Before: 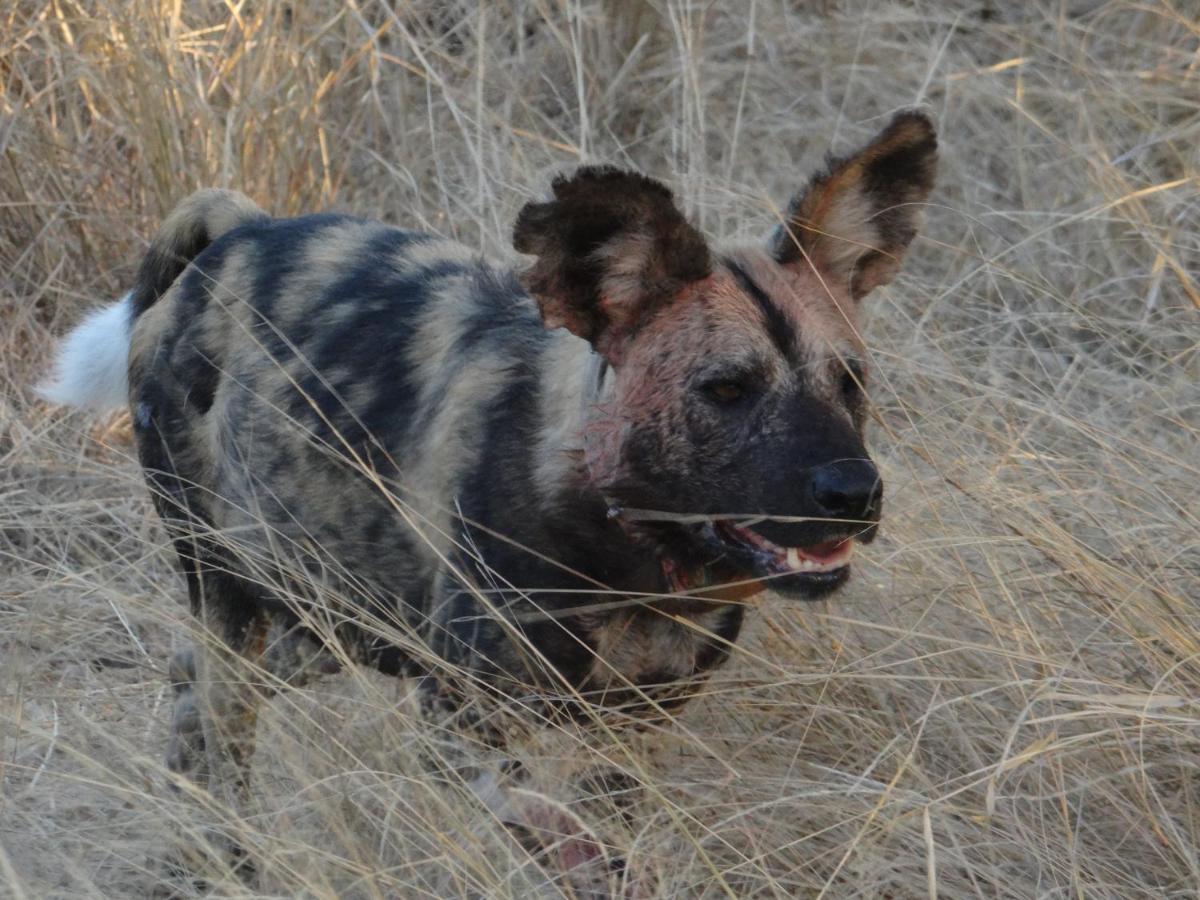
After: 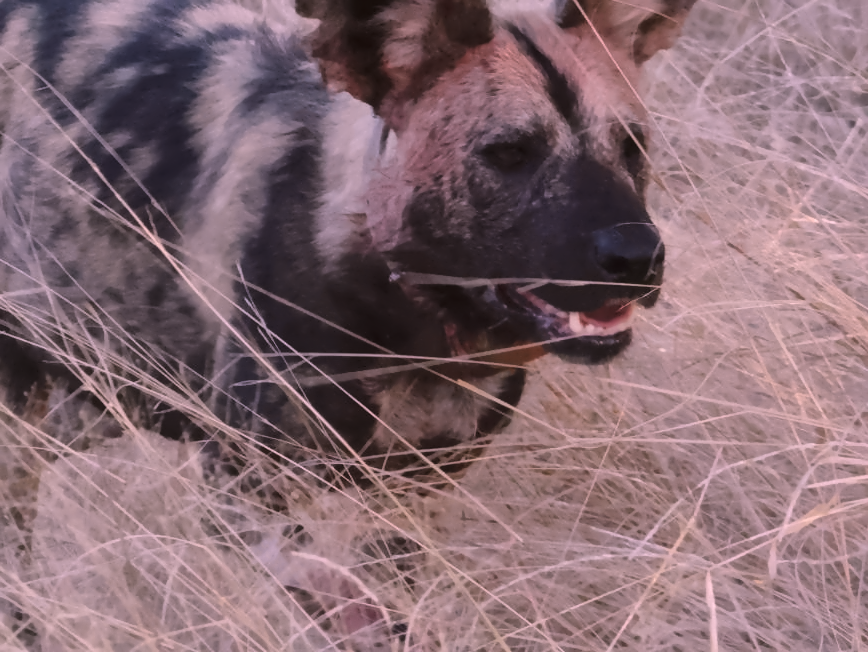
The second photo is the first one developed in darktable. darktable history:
denoise (profiled): patch size 2, strength 4, preserve shadows 1.02, bias correction -0.395, scattering 0.3, a [0, 0, 0]
exposure: exposure 0.05 EV
tone equalizer: -8 EV 0.02 EV, -7 EV 0.137 EV, -6 EV 0.249 EV, -5 EV 0.199 EV, -4 EV 0.104 EV, -3 EV 0.307 EV, -2 EV 0.428 EV, -1 EV 0.391 EV, +0 EV 0.398 EV, mask contrast compensation 0.05 EV
color equalizer: on, module defaults
color correction: highlights a* 19.89, highlights b* -8.27, shadows a* 2.46, shadows b* 1.79
crop: left 18.177%, top 26.287%, right 9.468%, bottom 1.247%
